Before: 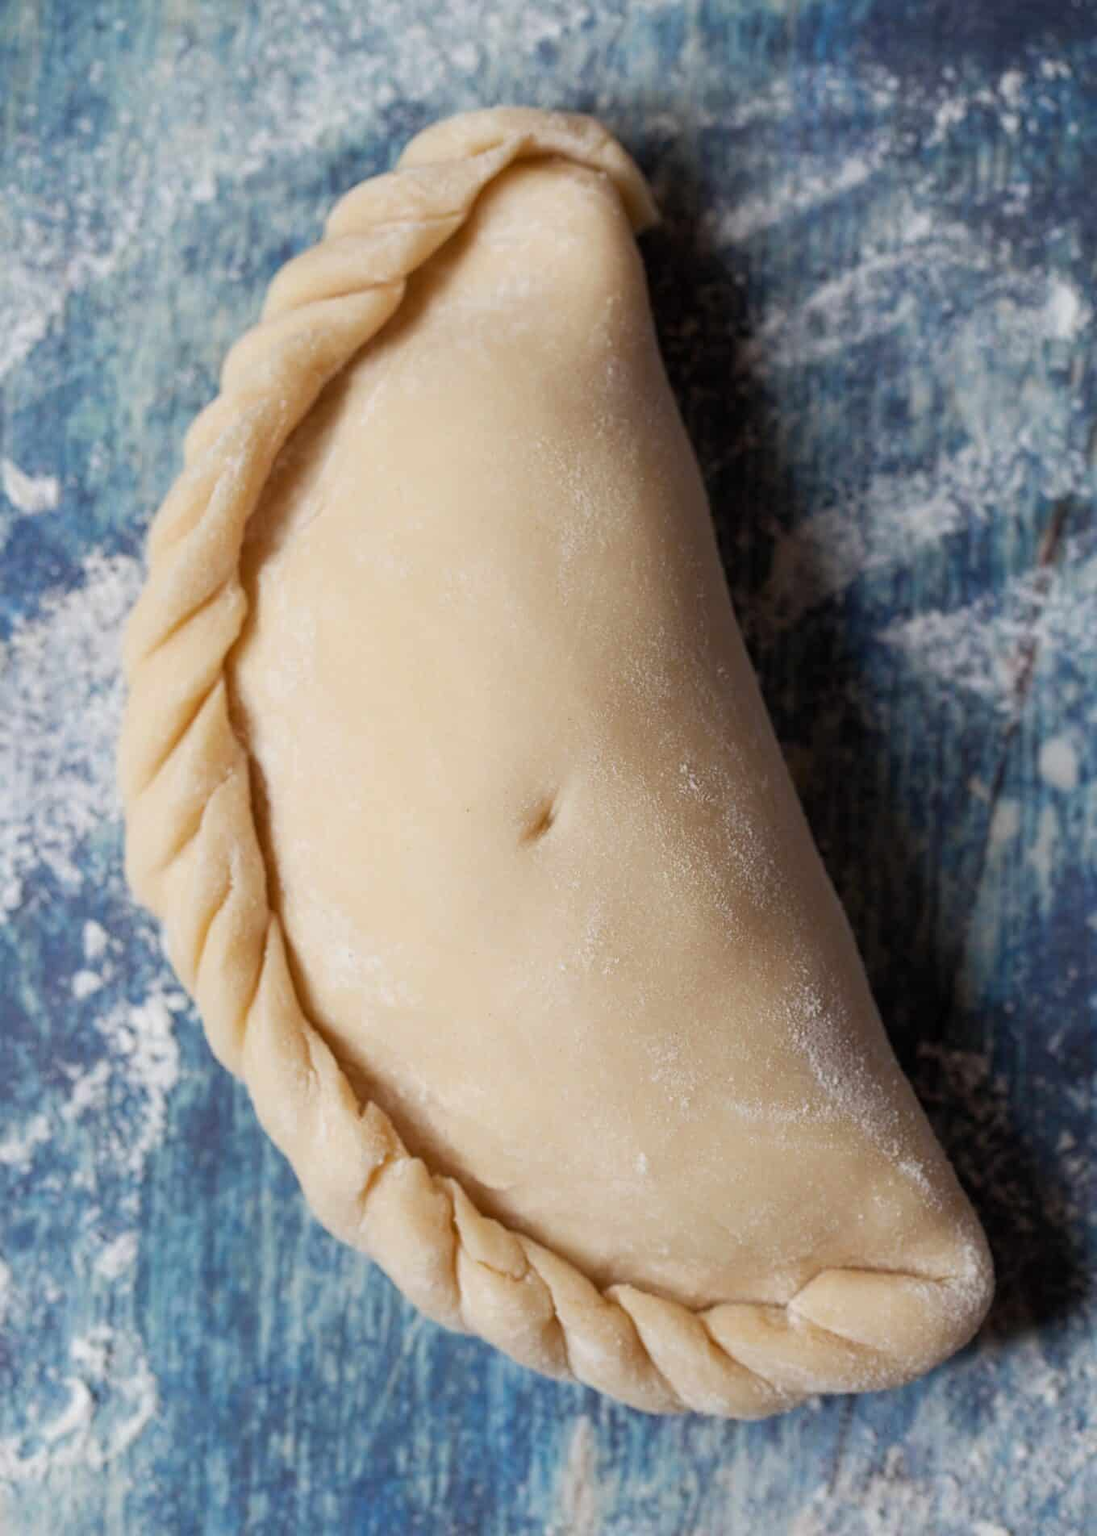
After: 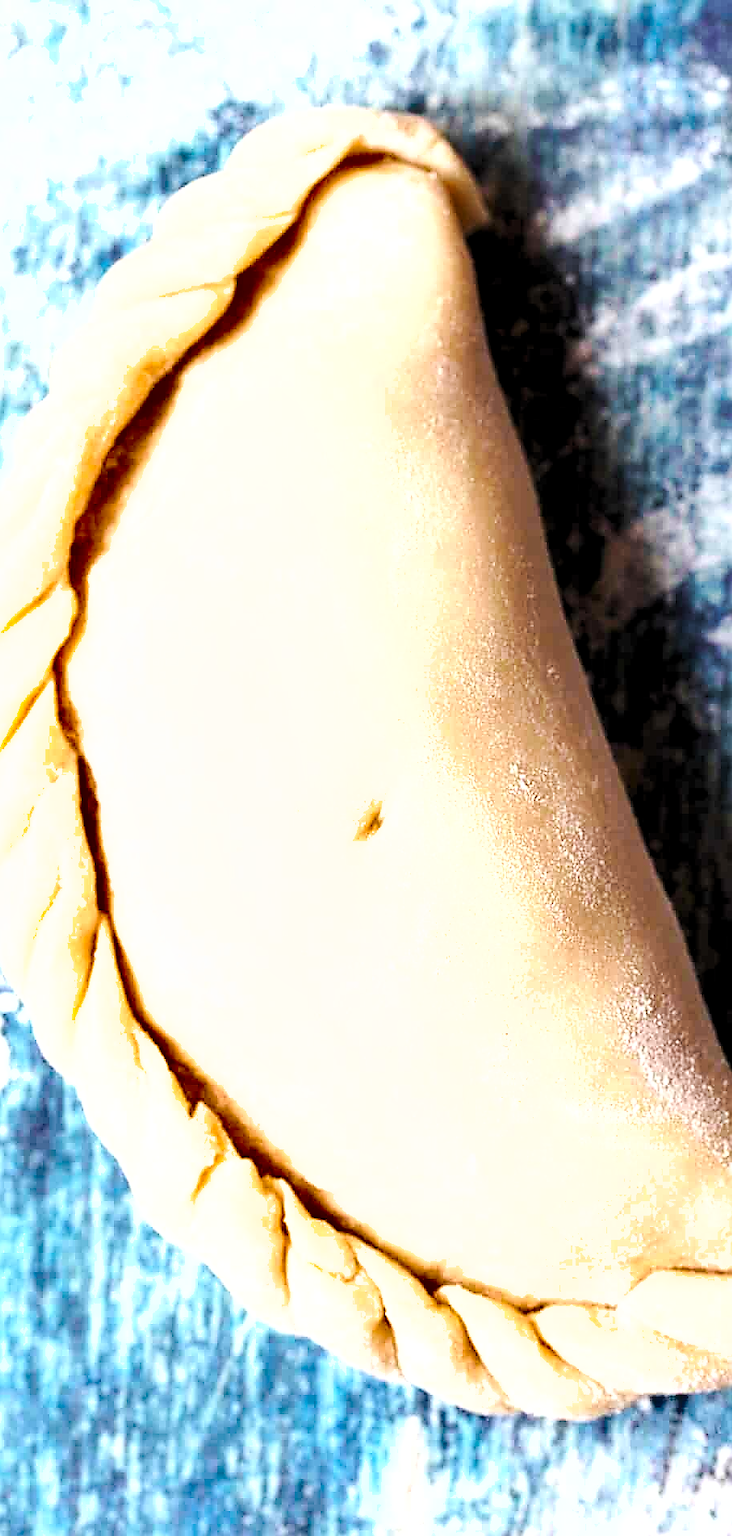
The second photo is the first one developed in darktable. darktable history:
tone curve: curves: ch0 [(0, 0) (0.389, 0.458) (0.745, 0.82) (0.849, 0.917) (0.919, 0.969) (1, 1)]; ch1 [(0, 0) (0.437, 0.404) (0.5, 0.5) (0.529, 0.55) (0.58, 0.6) (0.616, 0.649) (1, 1)]; ch2 [(0, 0) (0.442, 0.428) (0.5, 0.5) (0.525, 0.543) (0.585, 0.62) (1, 1)], color space Lab, independent channels, preserve colors none
crop and rotate: left 15.526%, right 17.758%
shadows and highlights: soften with gaussian
tone equalizer: -8 EV -0.421 EV, -7 EV -0.41 EV, -6 EV -0.341 EV, -5 EV -0.26 EV, -3 EV 0.227 EV, -2 EV 0.328 EV, -1 EV 0.371 EV, +0 EV 0.435 EV, edges refinement/feathering 500, mask exposure compensation -1.57 EV, preserve details no
levels: levels [0.062, 0.494, 0.925]
sharpen: radius 1.352, amount 1.237, threshold 0.788
base curve: curves: ch0 [(0, 0) (0.025, 0.046) (0.112, 0.277) (0.467, 0.74) (0.814, 0.929) (1, 0.942)], preserve colors none
